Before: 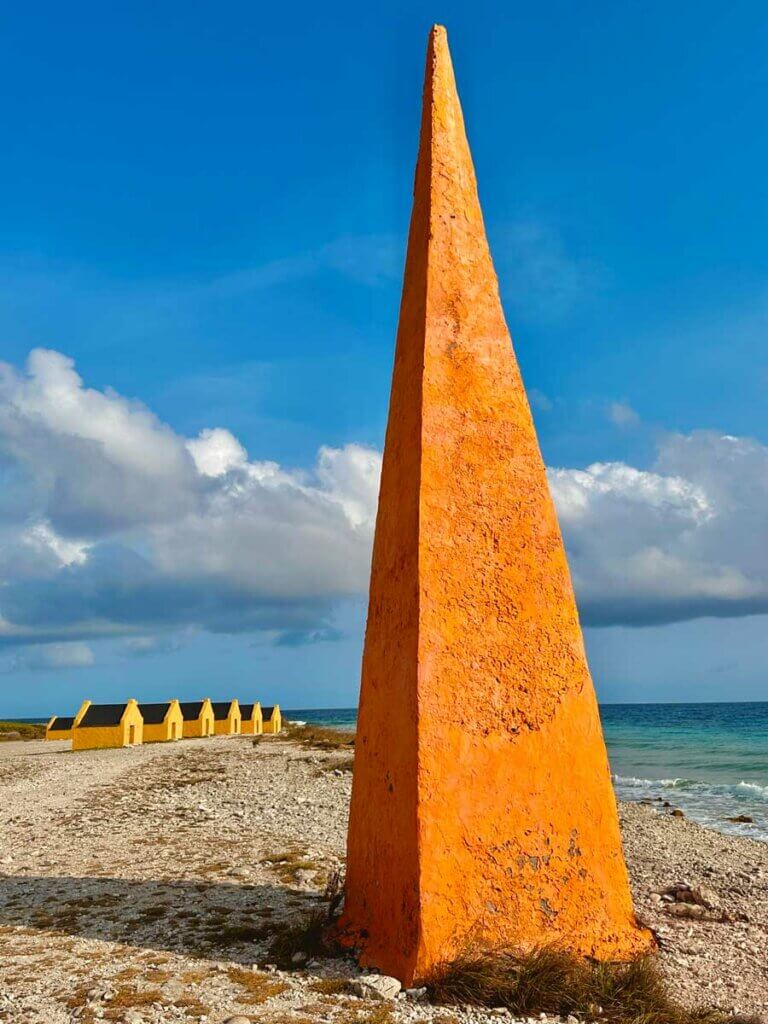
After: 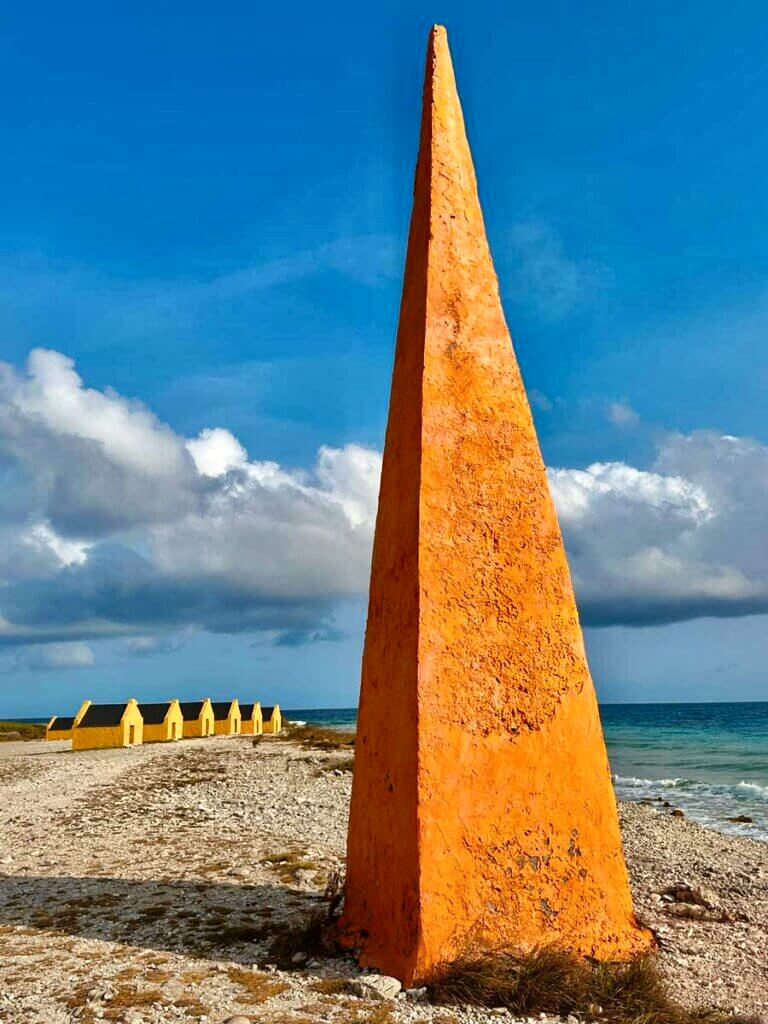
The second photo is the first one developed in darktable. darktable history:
local contrast: mode bilateral grid, contrast 20, coarseness 51, detail 161%, midtone range 0.2
shadows and highlights: radius 127.55, shadows 21.07, highlights -22.89, low approximation 0.01
